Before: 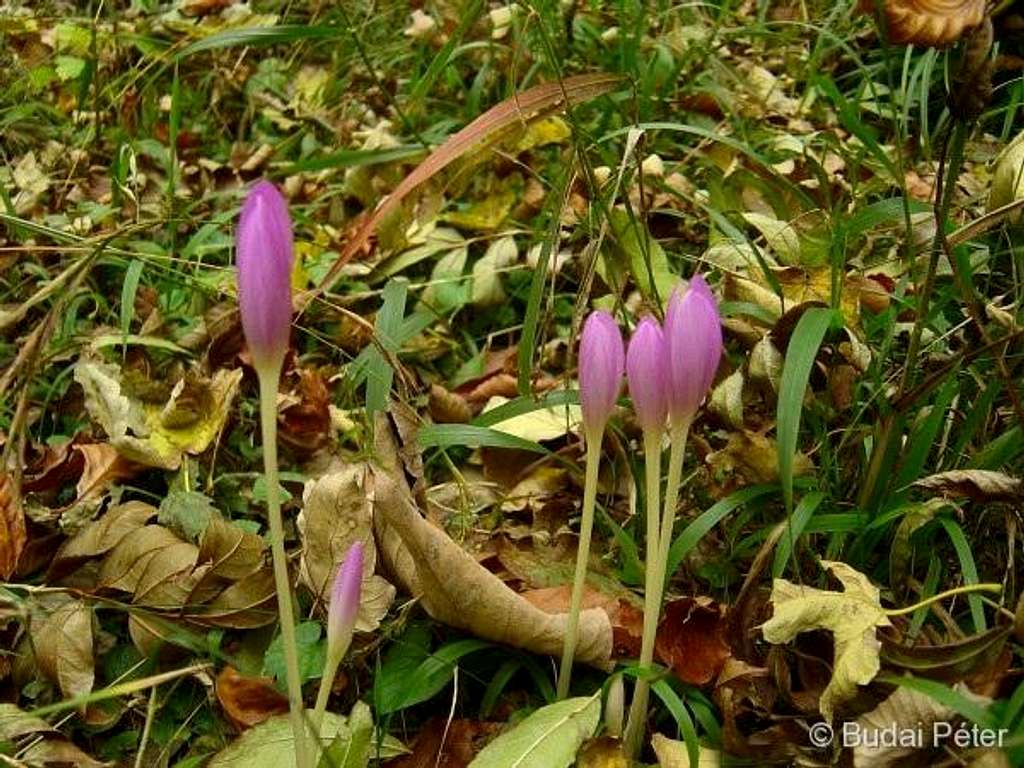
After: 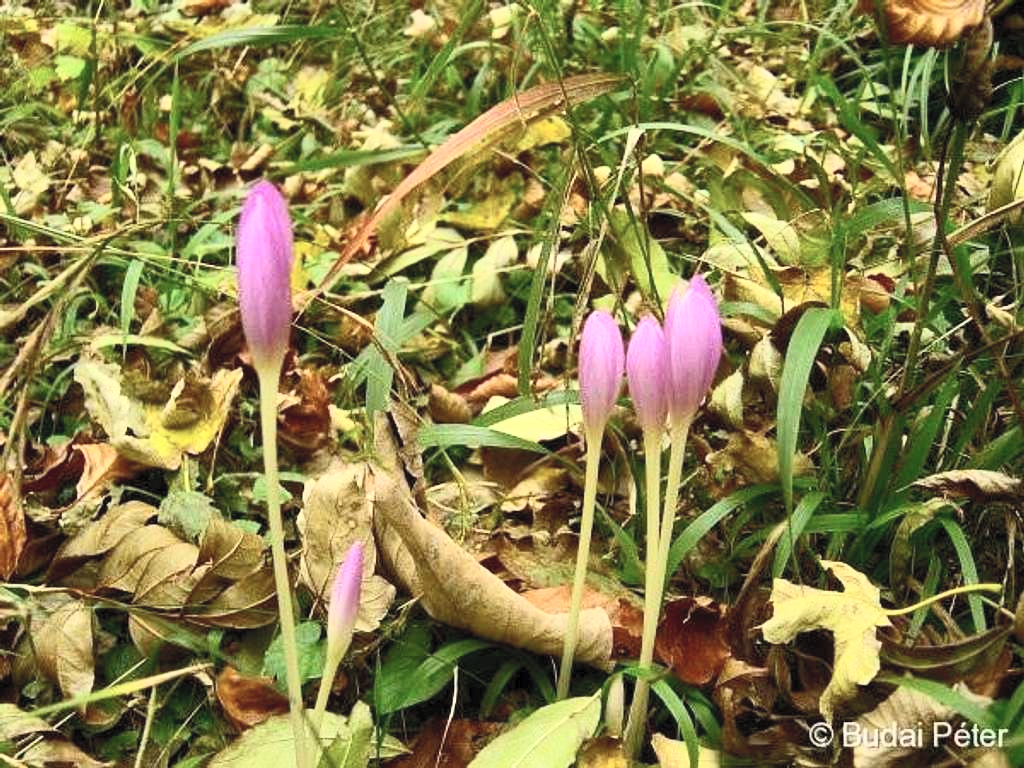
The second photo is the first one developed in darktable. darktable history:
contrast brightness saturation: contrast 0.394, brightness 0.539
